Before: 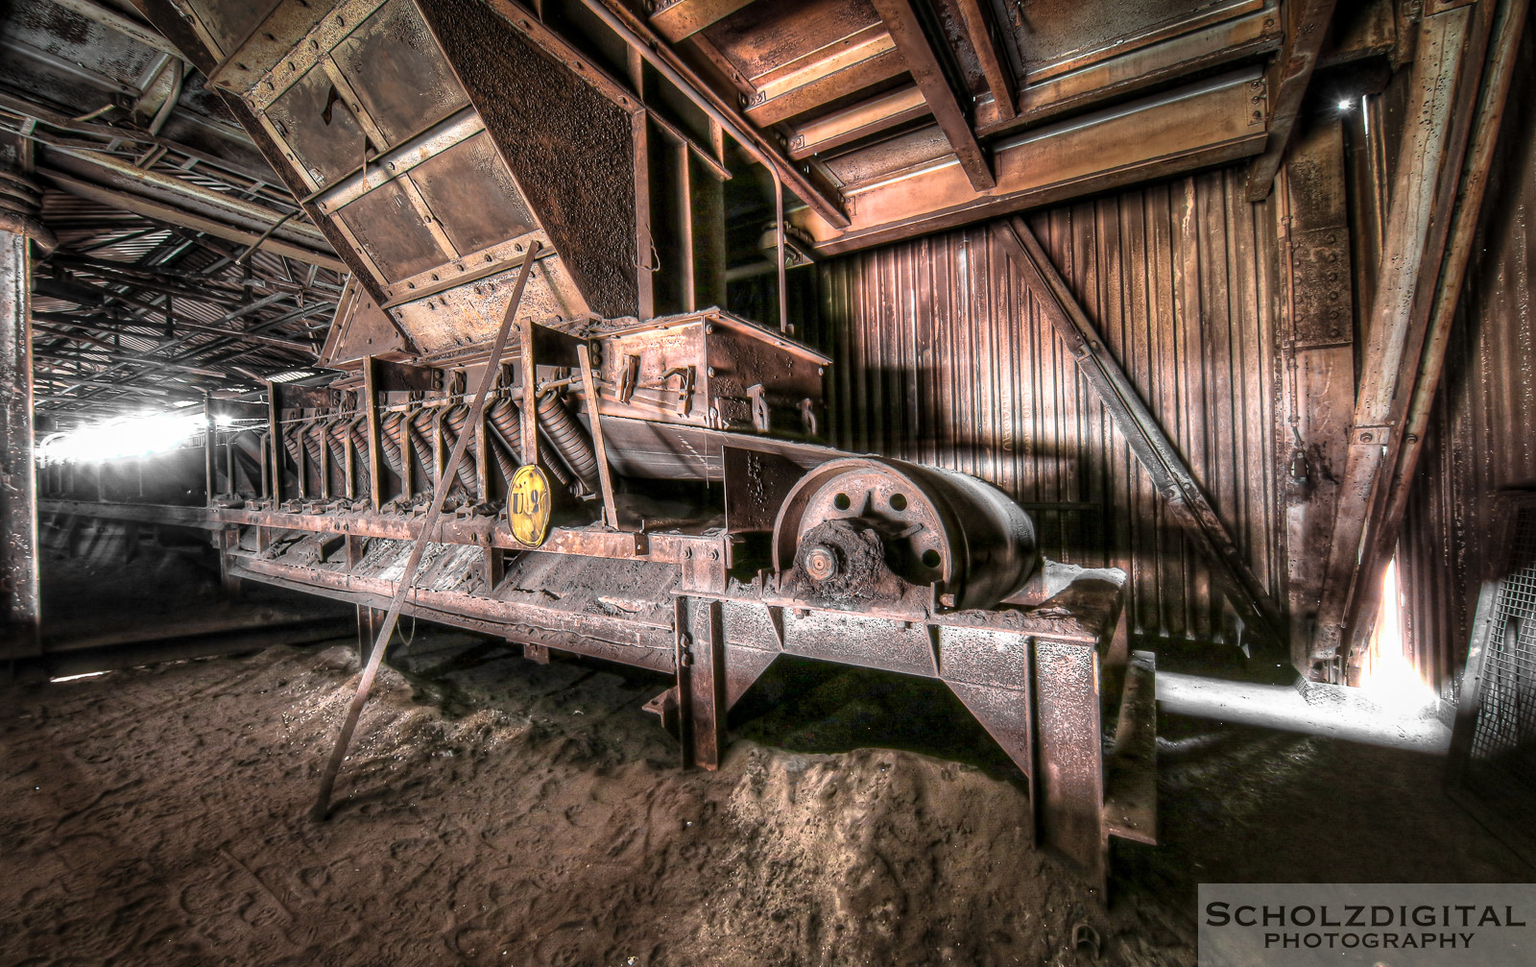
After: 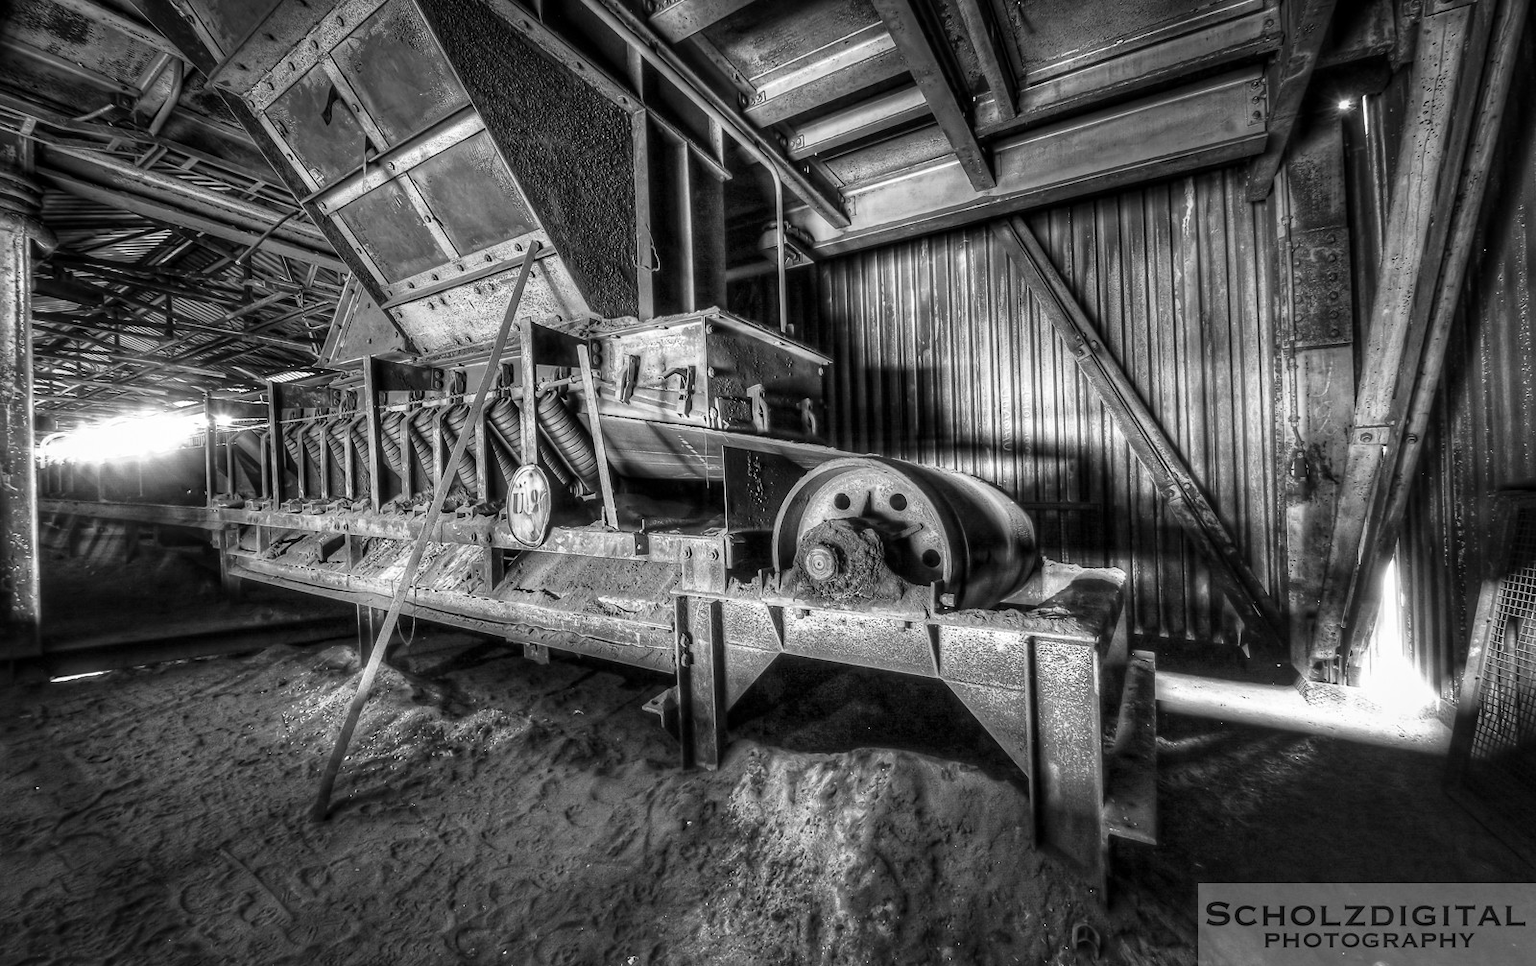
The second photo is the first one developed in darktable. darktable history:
color contrast: green-magenta contrast 0.84, blue-yellow contrast 0.86
monochrome: a 16.01, b -2.65, highlights 0.52
